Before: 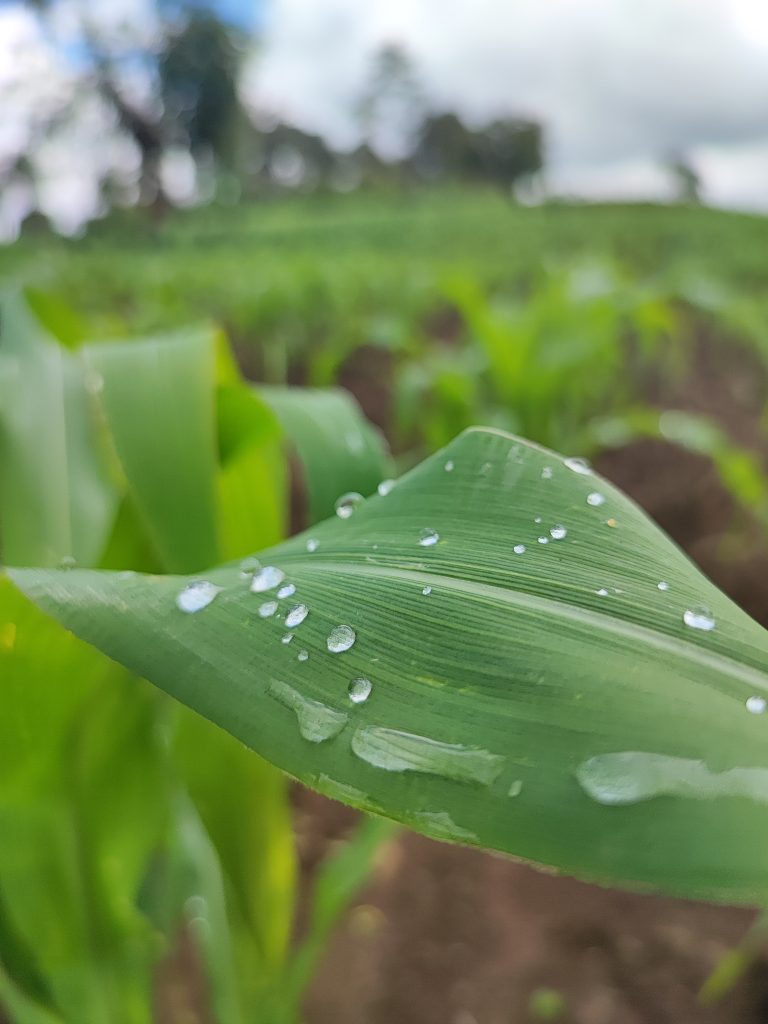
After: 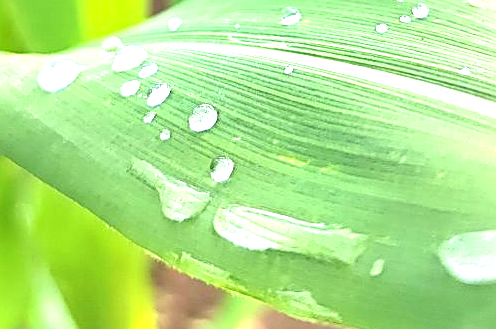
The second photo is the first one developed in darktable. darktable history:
exposure: black level correction 0, exposure 1.915 EV, compensate exposure bias true, compensate highlight preservation false
crop: left 18.089%, top 50.946%, right 17.314%, bottom 16.907%
sharpen: on, module defaults
